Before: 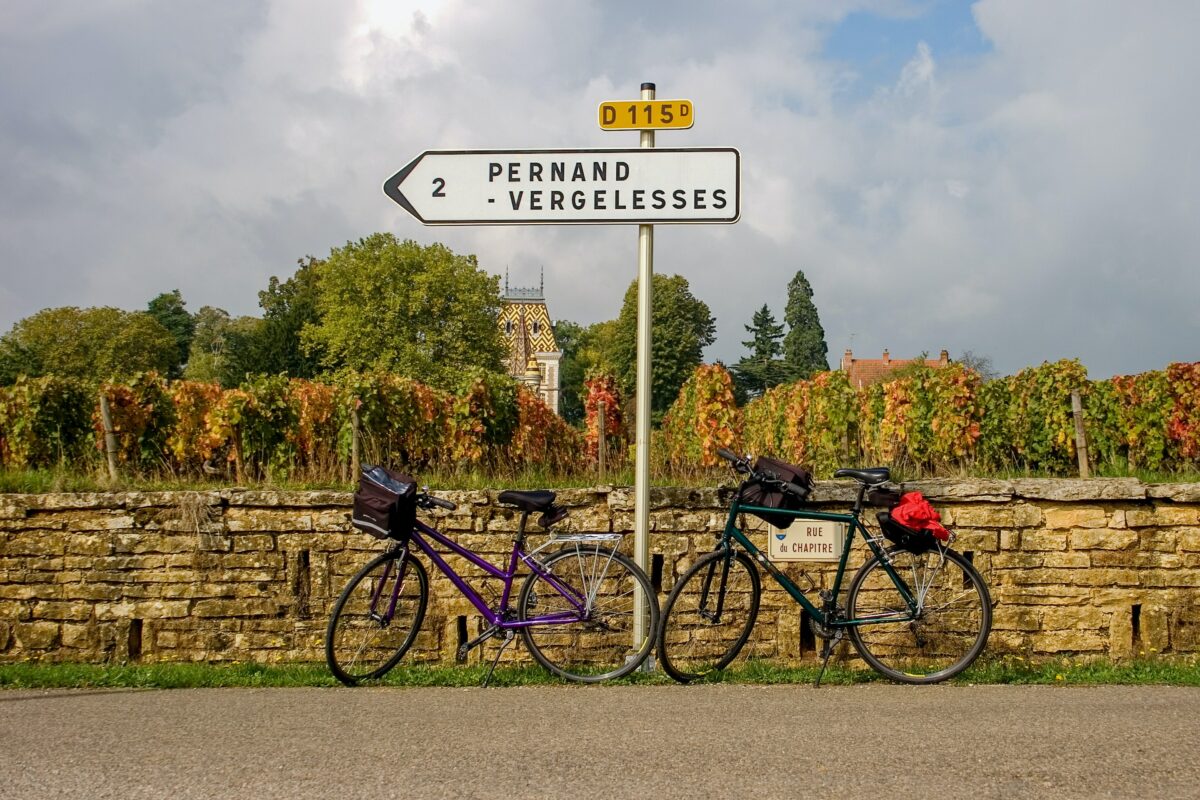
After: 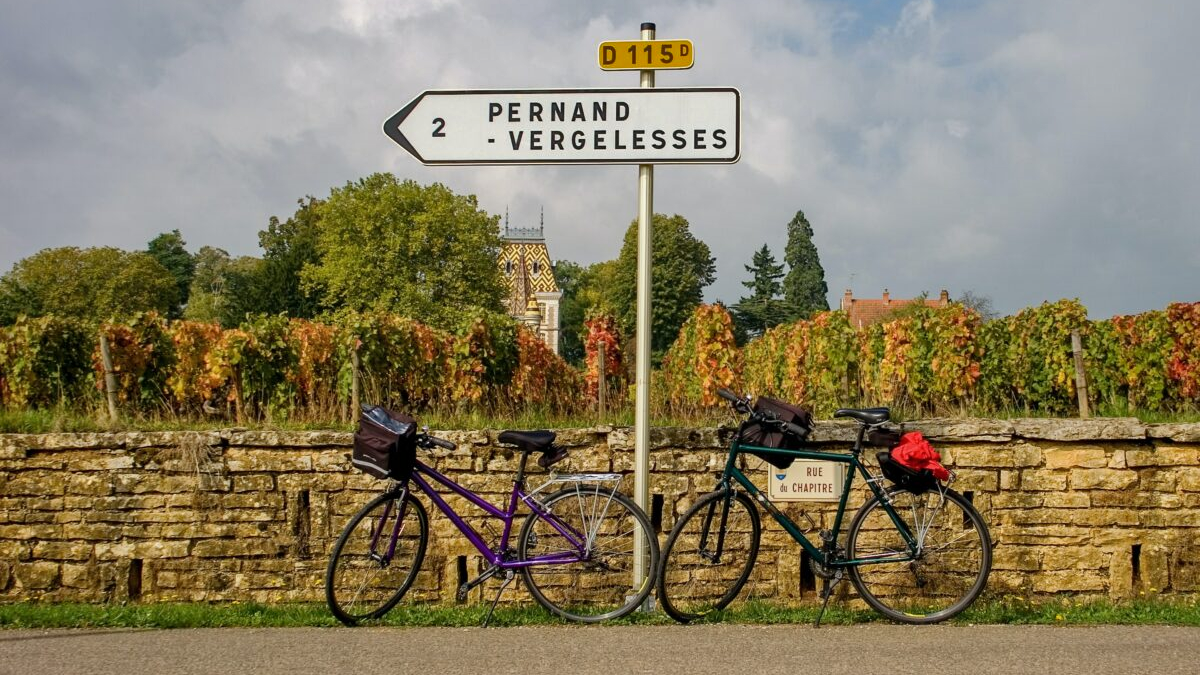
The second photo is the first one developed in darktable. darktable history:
crop: top 7.576%, bottom 8.021%
shadows and highlights: soften with gaussian
